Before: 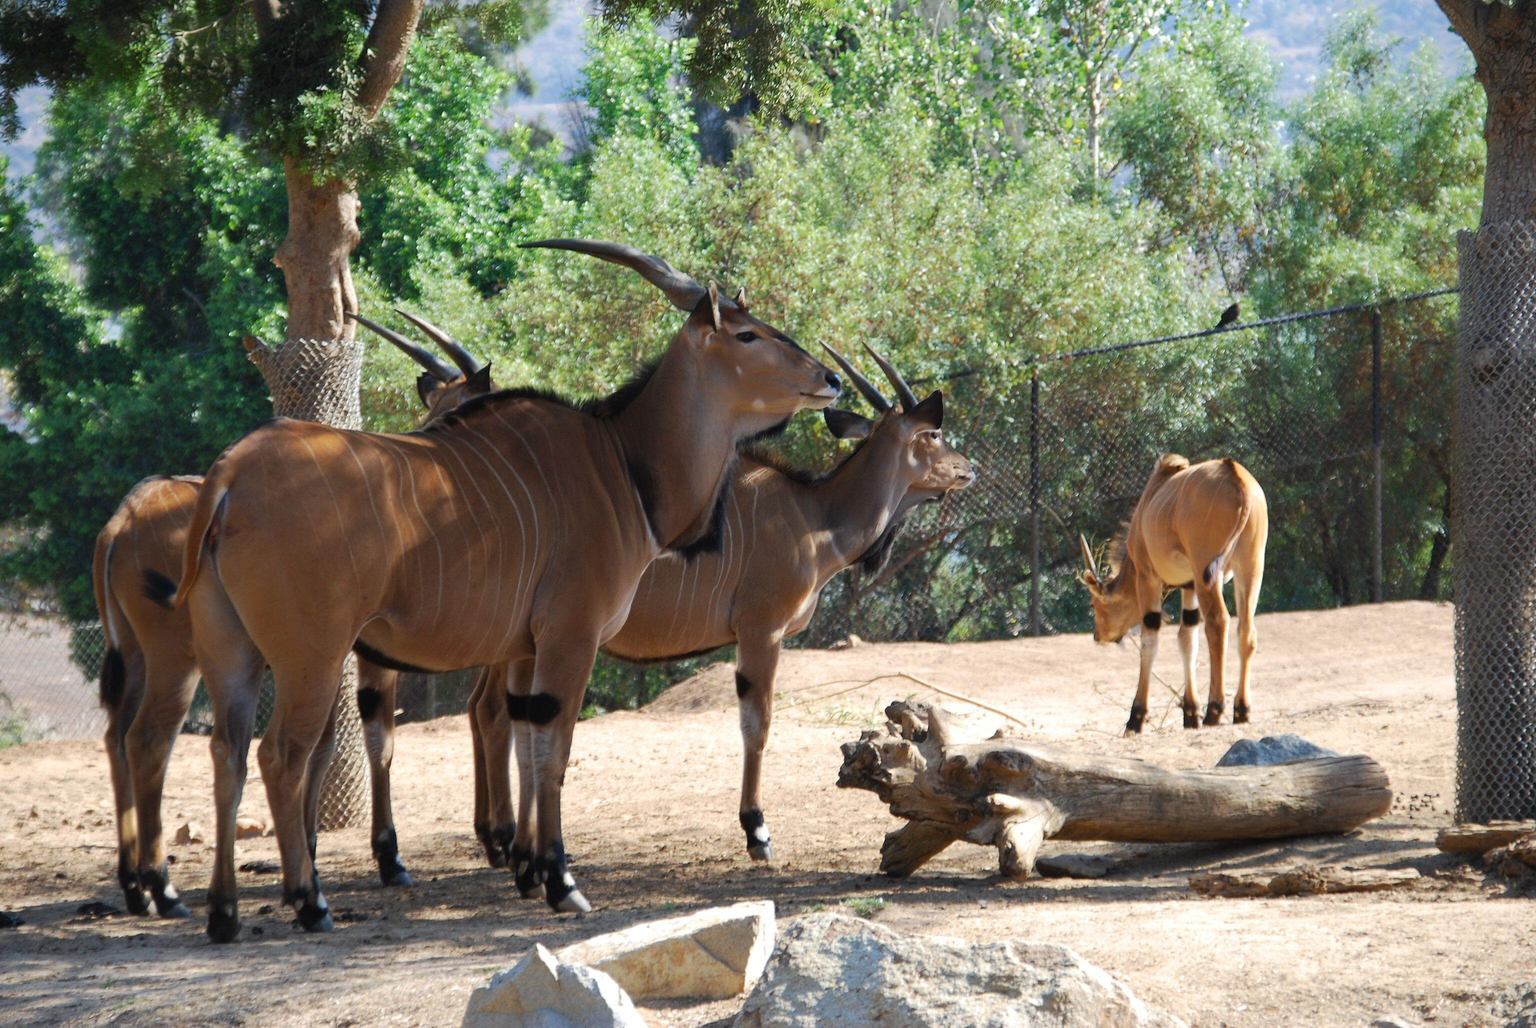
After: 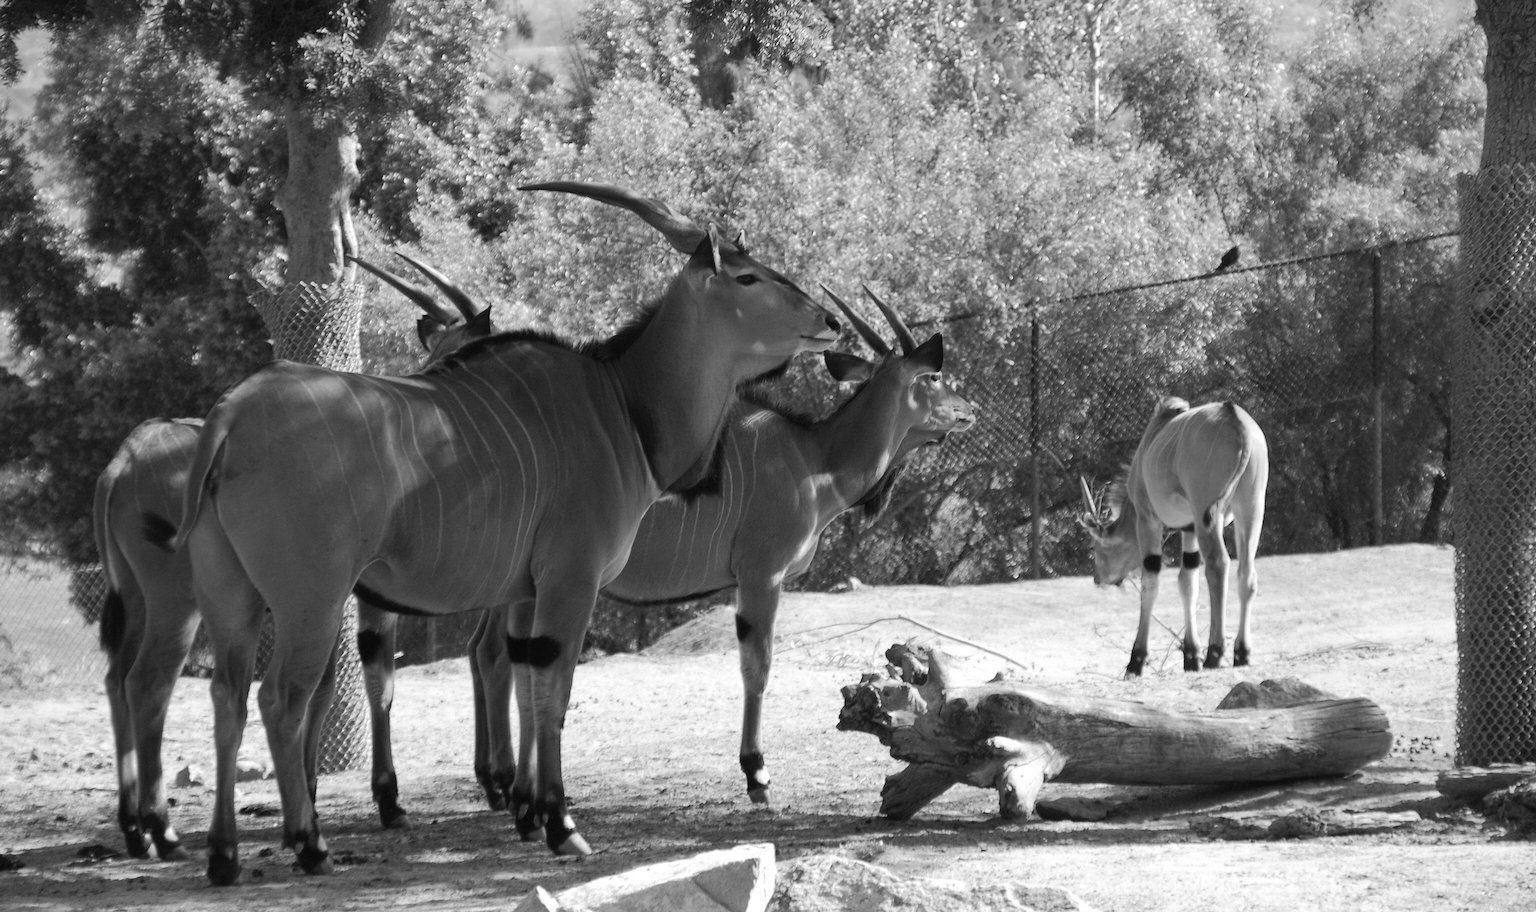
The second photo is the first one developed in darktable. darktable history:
monochrome: on, module defaults
crop and rotate: top 5.609%, bottom 5.609%
